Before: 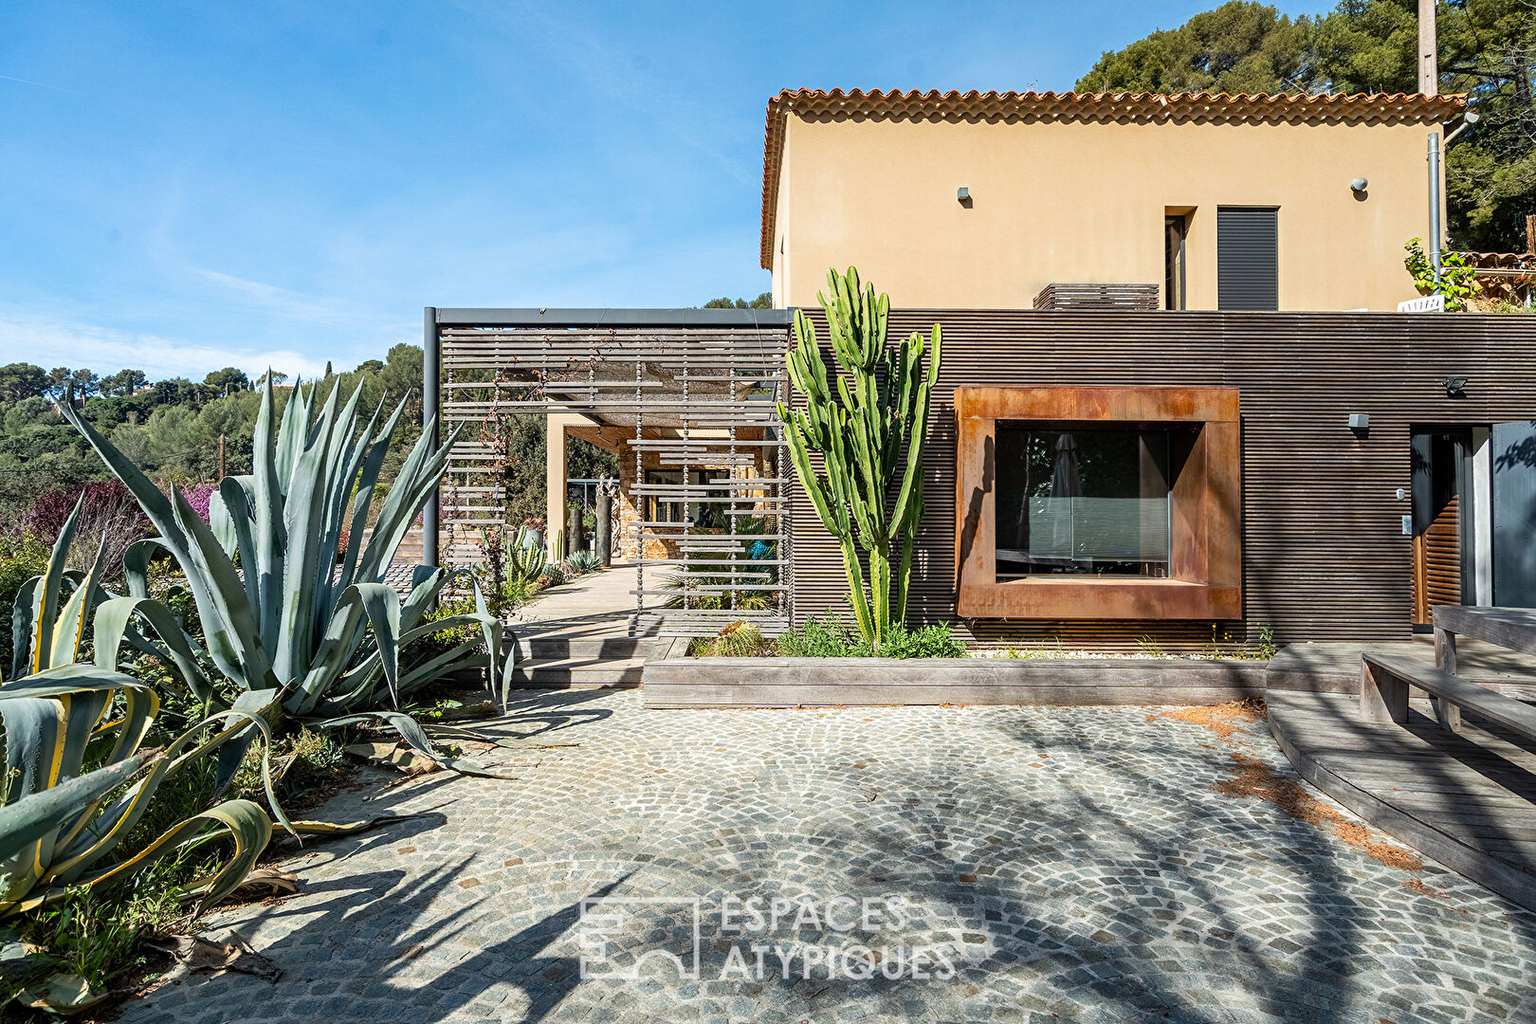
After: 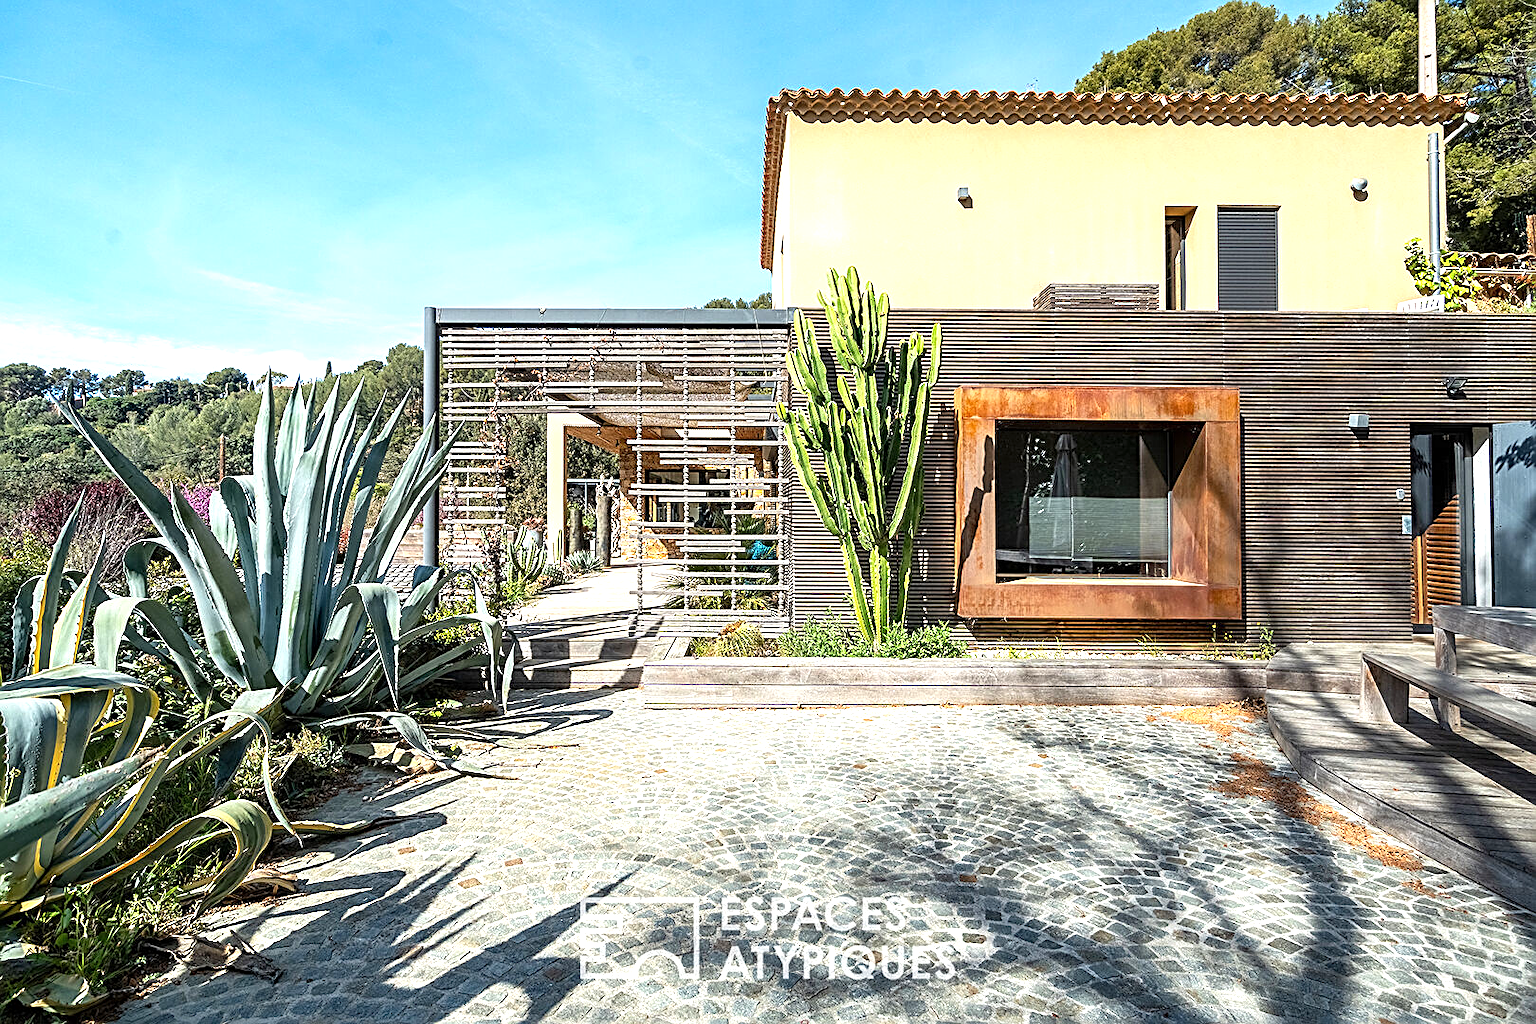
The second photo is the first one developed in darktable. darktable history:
sharpen: on, module defaults
exposure: exposure 0.735 EV, compensate exposure bias true, compensate highlight preservation false
